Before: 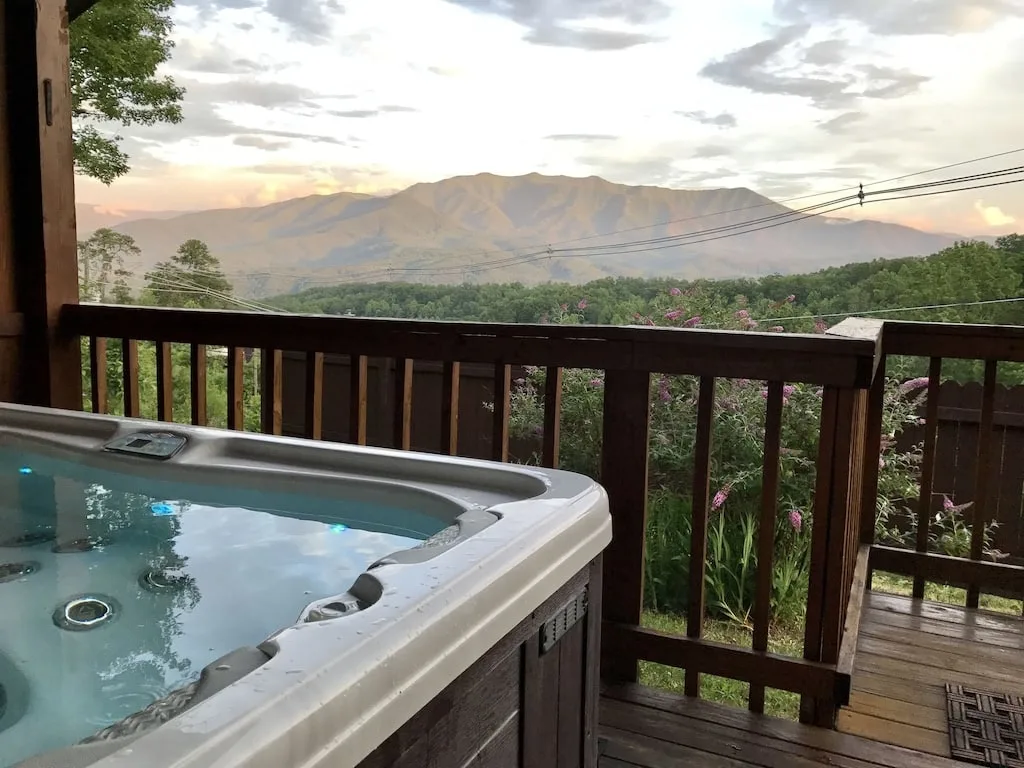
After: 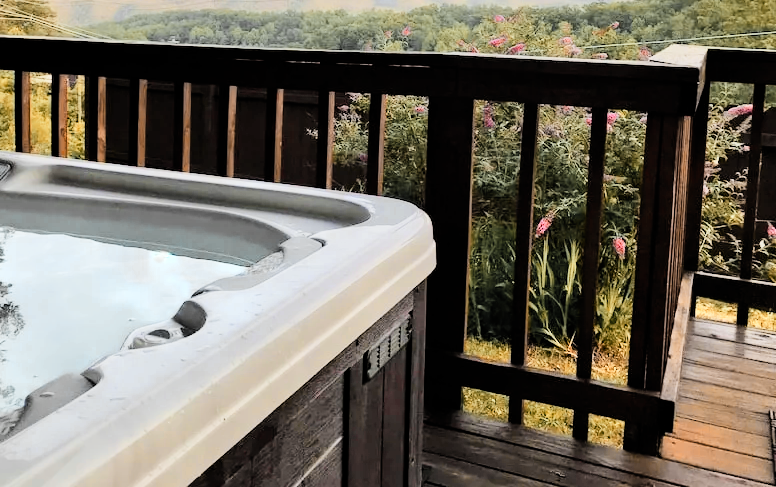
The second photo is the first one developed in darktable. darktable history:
tone equalizer: -8 EV -0.403 EV, -7 EV -0.377 EV, -6 EV -0.358 EV, -5 EV -0.211 EV, -3 EV 0.246 EV, -2 EV 0.318 EV, -1 EV 0.368 EV, +0 EV 0.429 EV, edges refinement/feathering 500, mask exposure compensation -1.57 EV, preserve details no
exposure: black level correction 0, exposure 0.931 EV, compensate highlight preservation false
filmic rgb: black relative exposure -6.04 EV, white relative exposure 6.95 EV, hardness 2.25, color science v4 (2020)
crop and rotate: left 17.224%, top 35.67%, right 6.987%, bottom 0.916%
color zones: curves: ch0 [(0.009, 0.528) (0.136, 0.6) (0.255, 0.586) (0.39, 0.528) (0.522, 0.584) (0.686, 0.736) (0.849, 0.561)]; ch1 [(0.045, 0.781) (0.14, 0.416) (0.257, 0.695) (0.442, 0.032) (0.738, 0.338) (0.818, 0.632) (0.891, 0.741) (1, 0.704)]; ch2 [(0, 0.667) (0.141, 0.52) (0.26, 0.37) (0.474, 0.432) (0.743, 0.286)]
contrast brightness saturation: contrast 0.081, saturation 0.203
color correction: highlights b* -0.054
